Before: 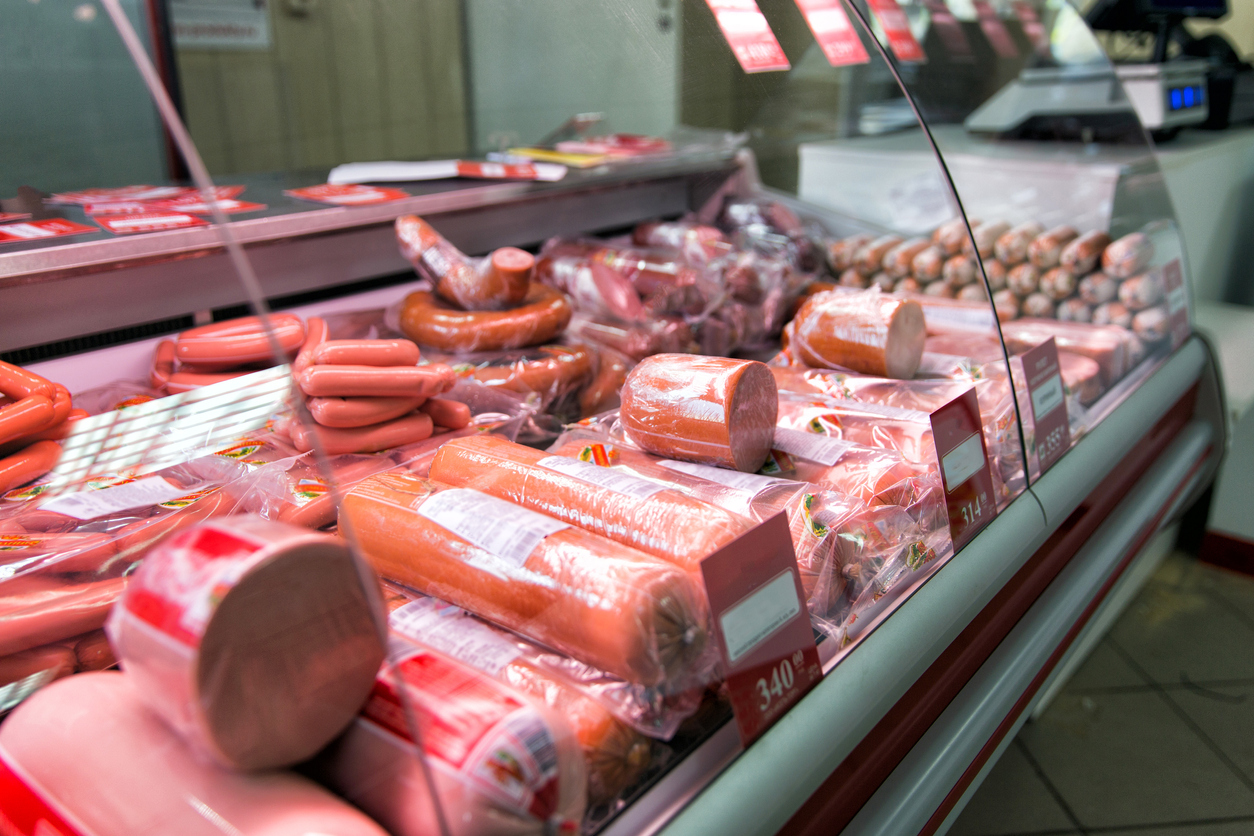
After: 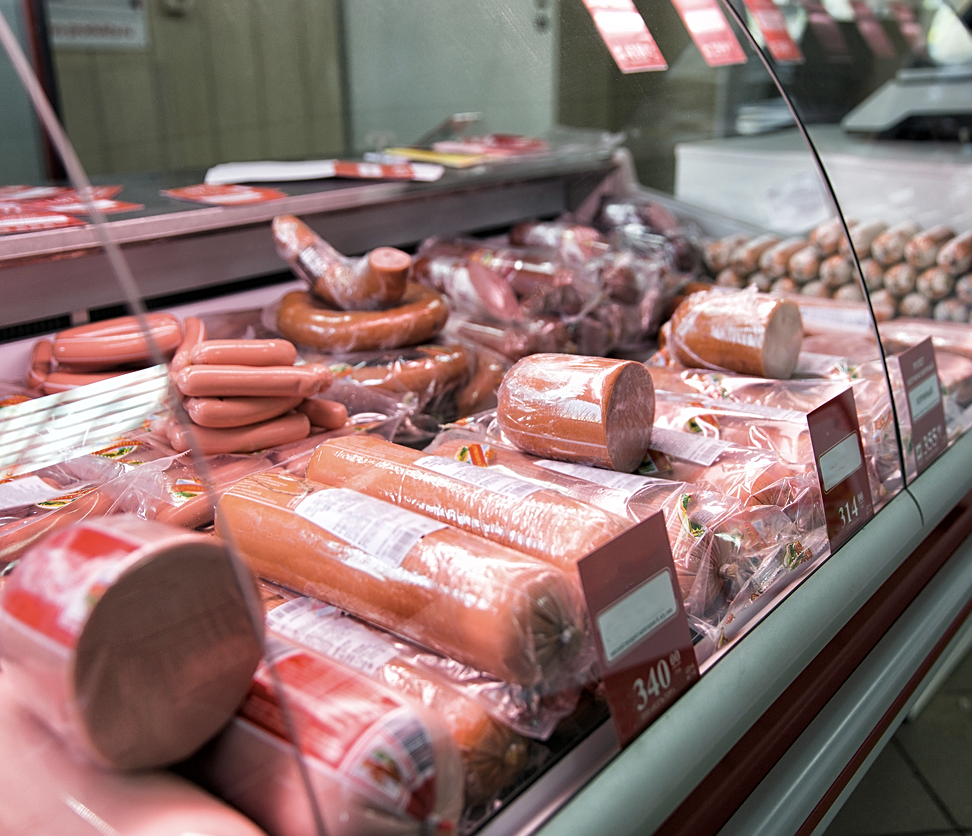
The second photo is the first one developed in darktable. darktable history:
crop: left 9.86%, right 12.597%
contrast brightness saturation: contrast 0.064, brightness -0.011, saturation -0.24
sharpen: on, module defaults
